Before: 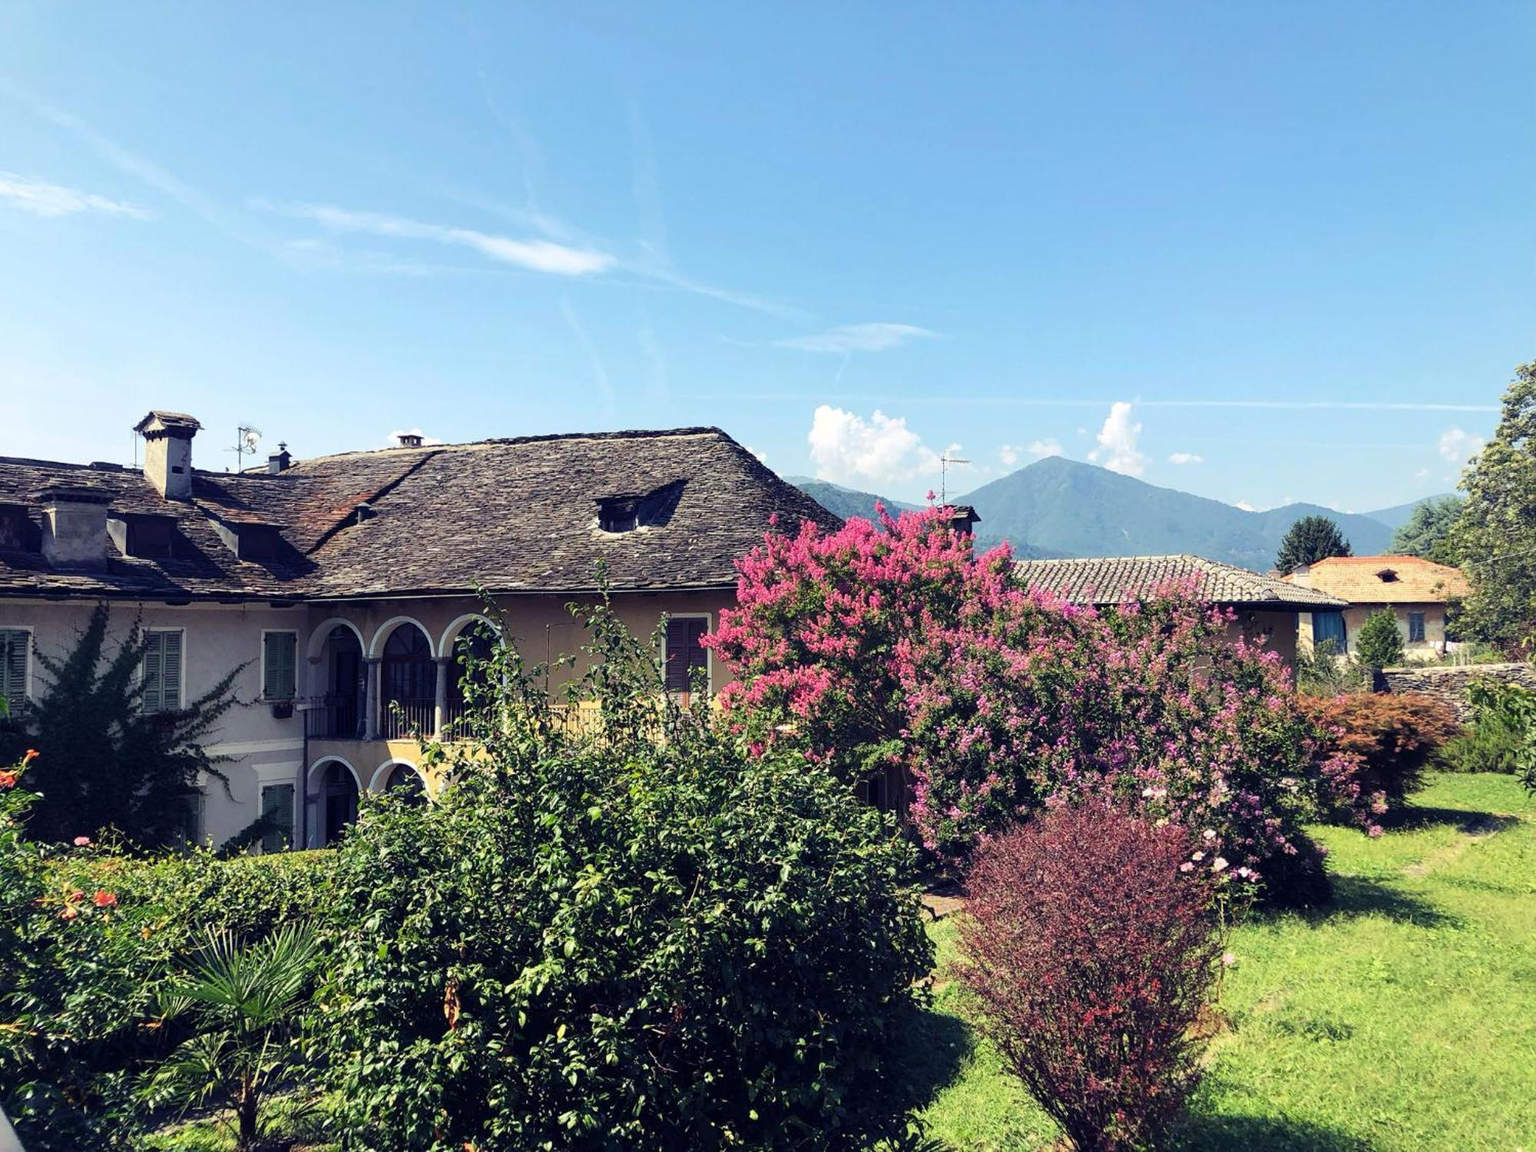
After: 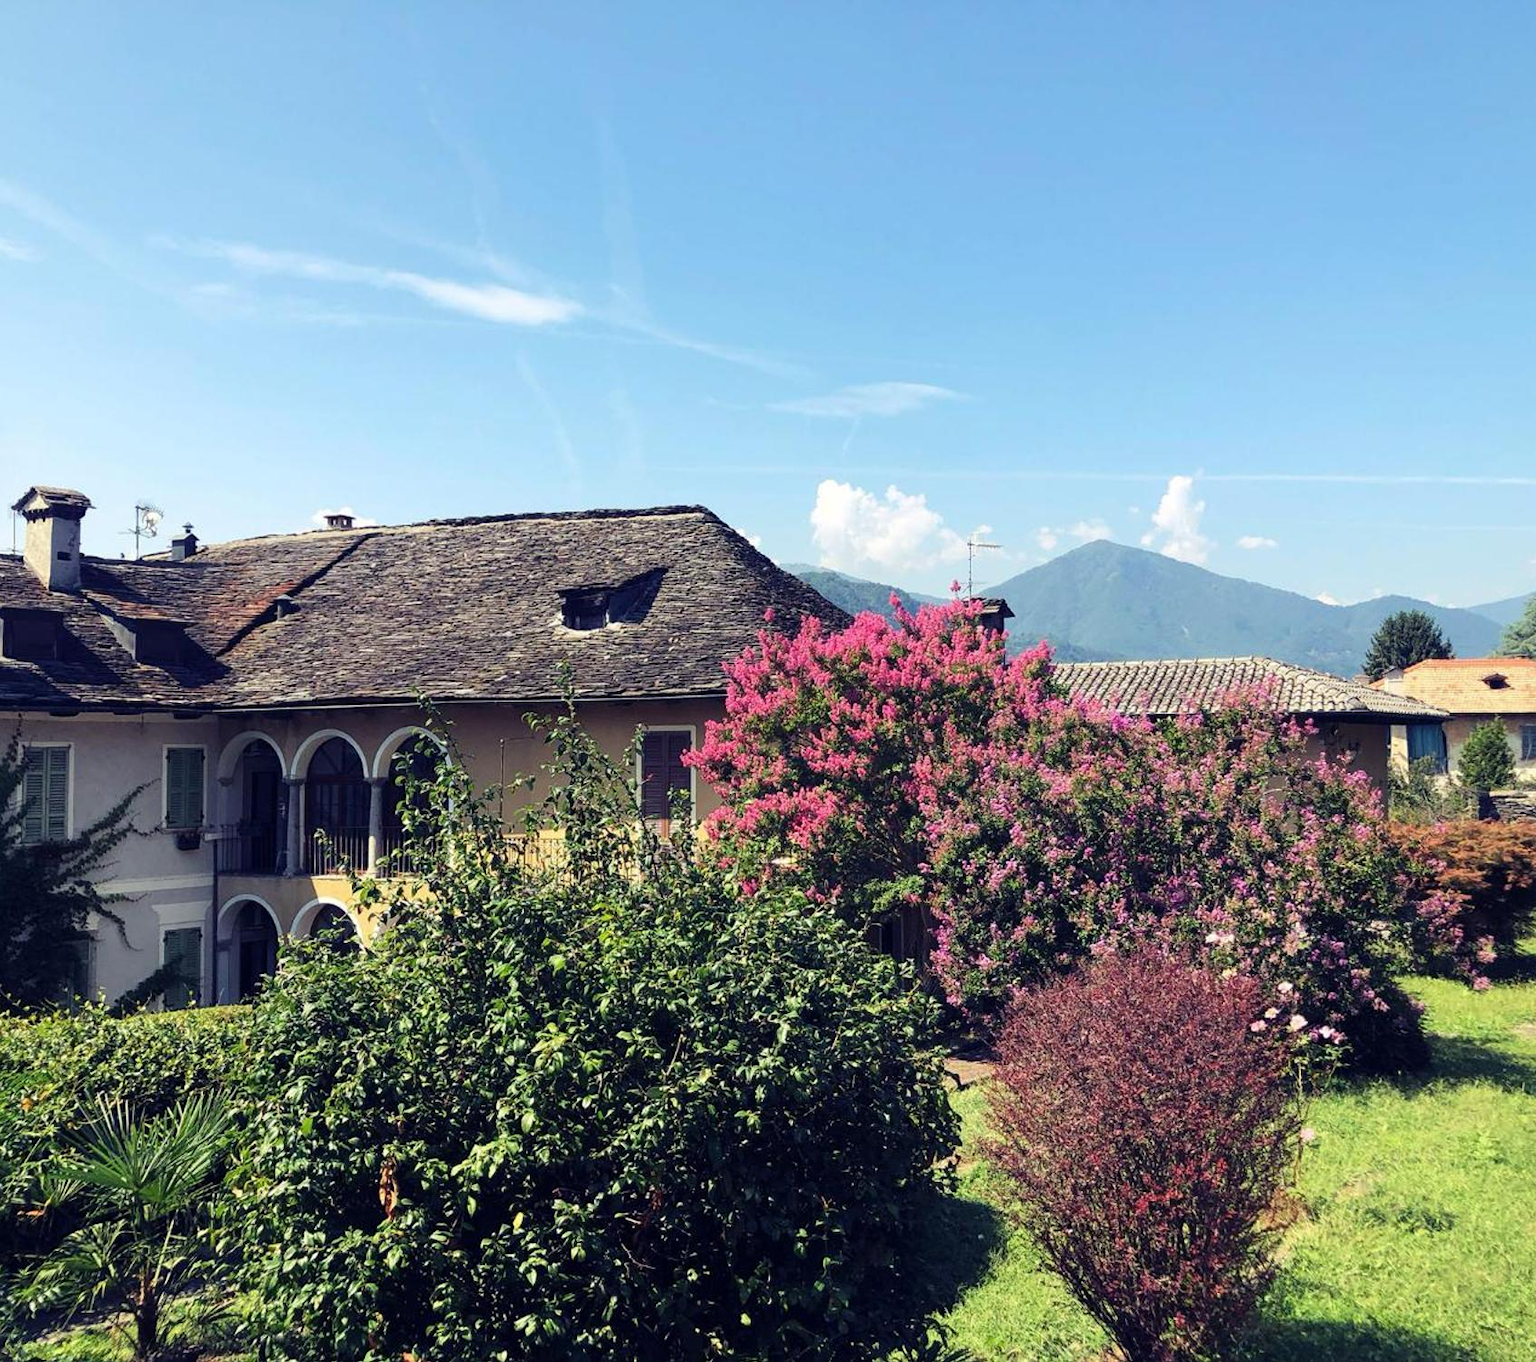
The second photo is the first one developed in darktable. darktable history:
crop: left 8.063%, right 7.427%
